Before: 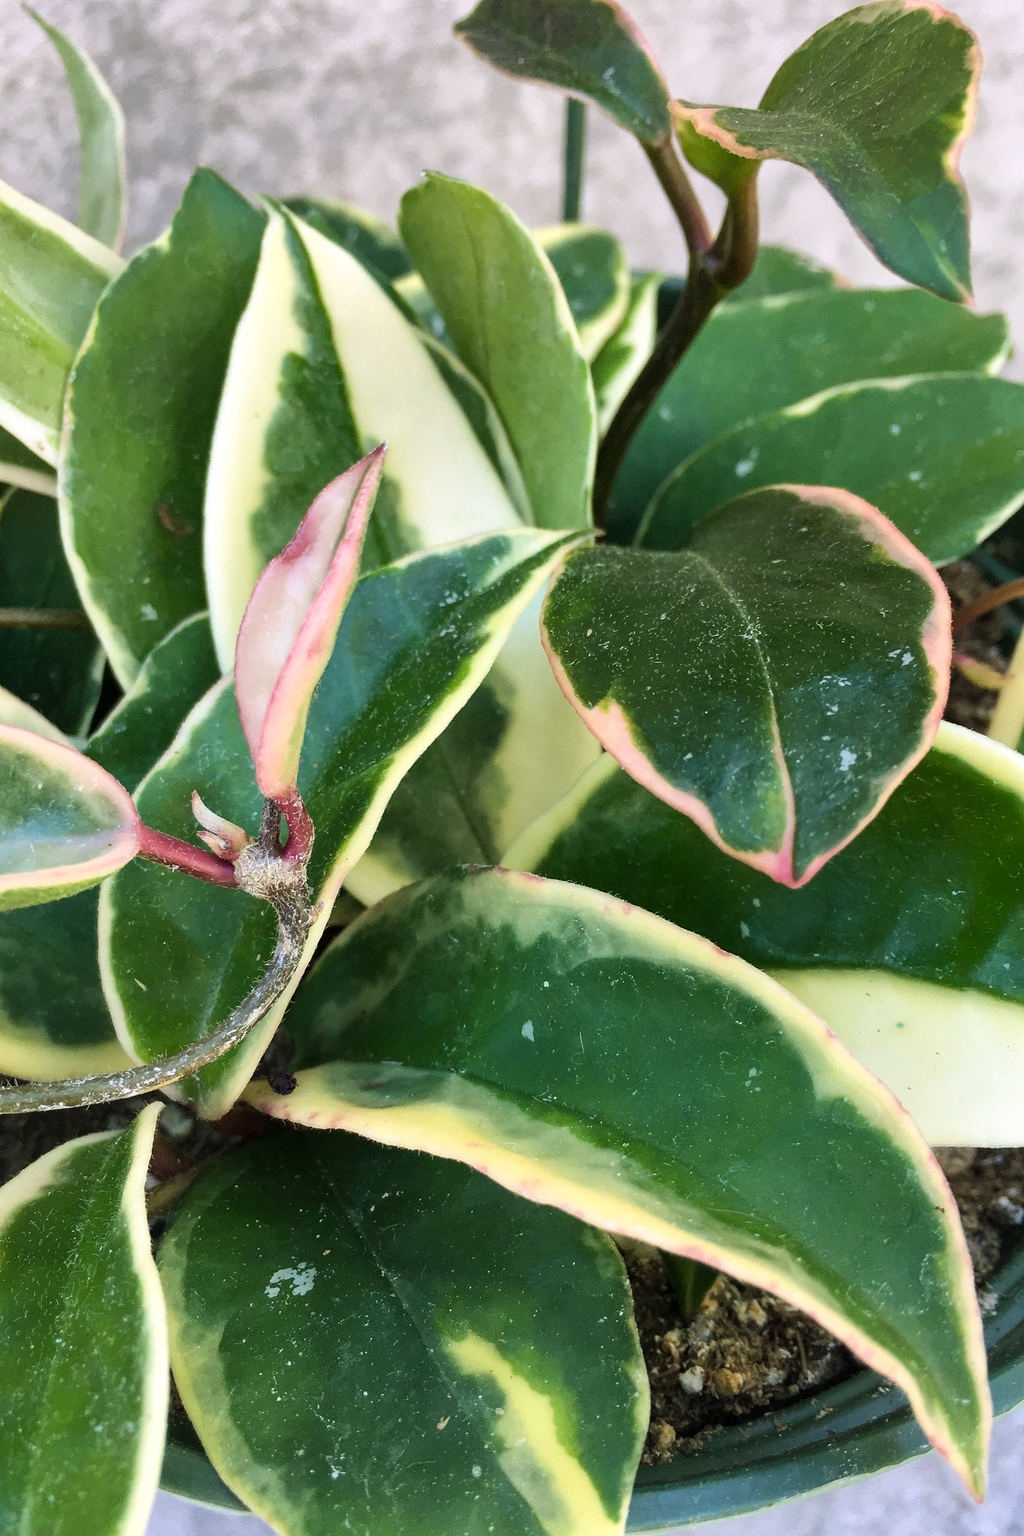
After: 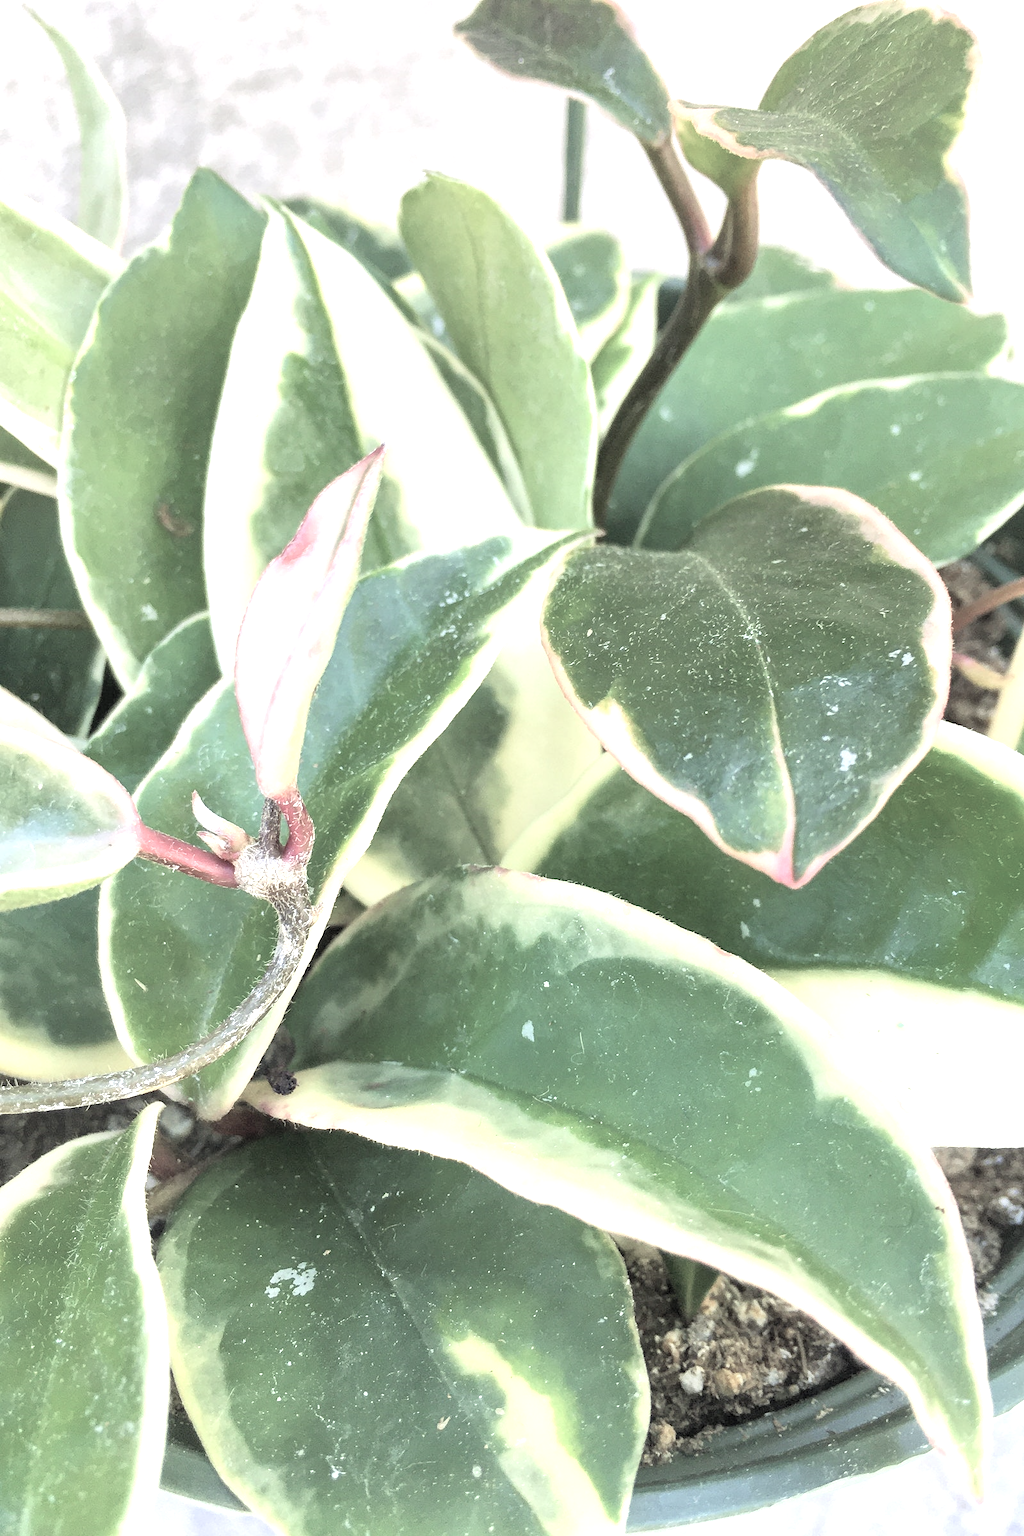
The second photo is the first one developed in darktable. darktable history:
contrast brightness saturation: brightness 0.28
color balance rgb: linear chroma grading › global chroma -16.06%, perceptual saturation grading › global saturation -32.85%, global vibrance -23.56%
exposure: exposure 1 EV, compensate highlight preservation false
